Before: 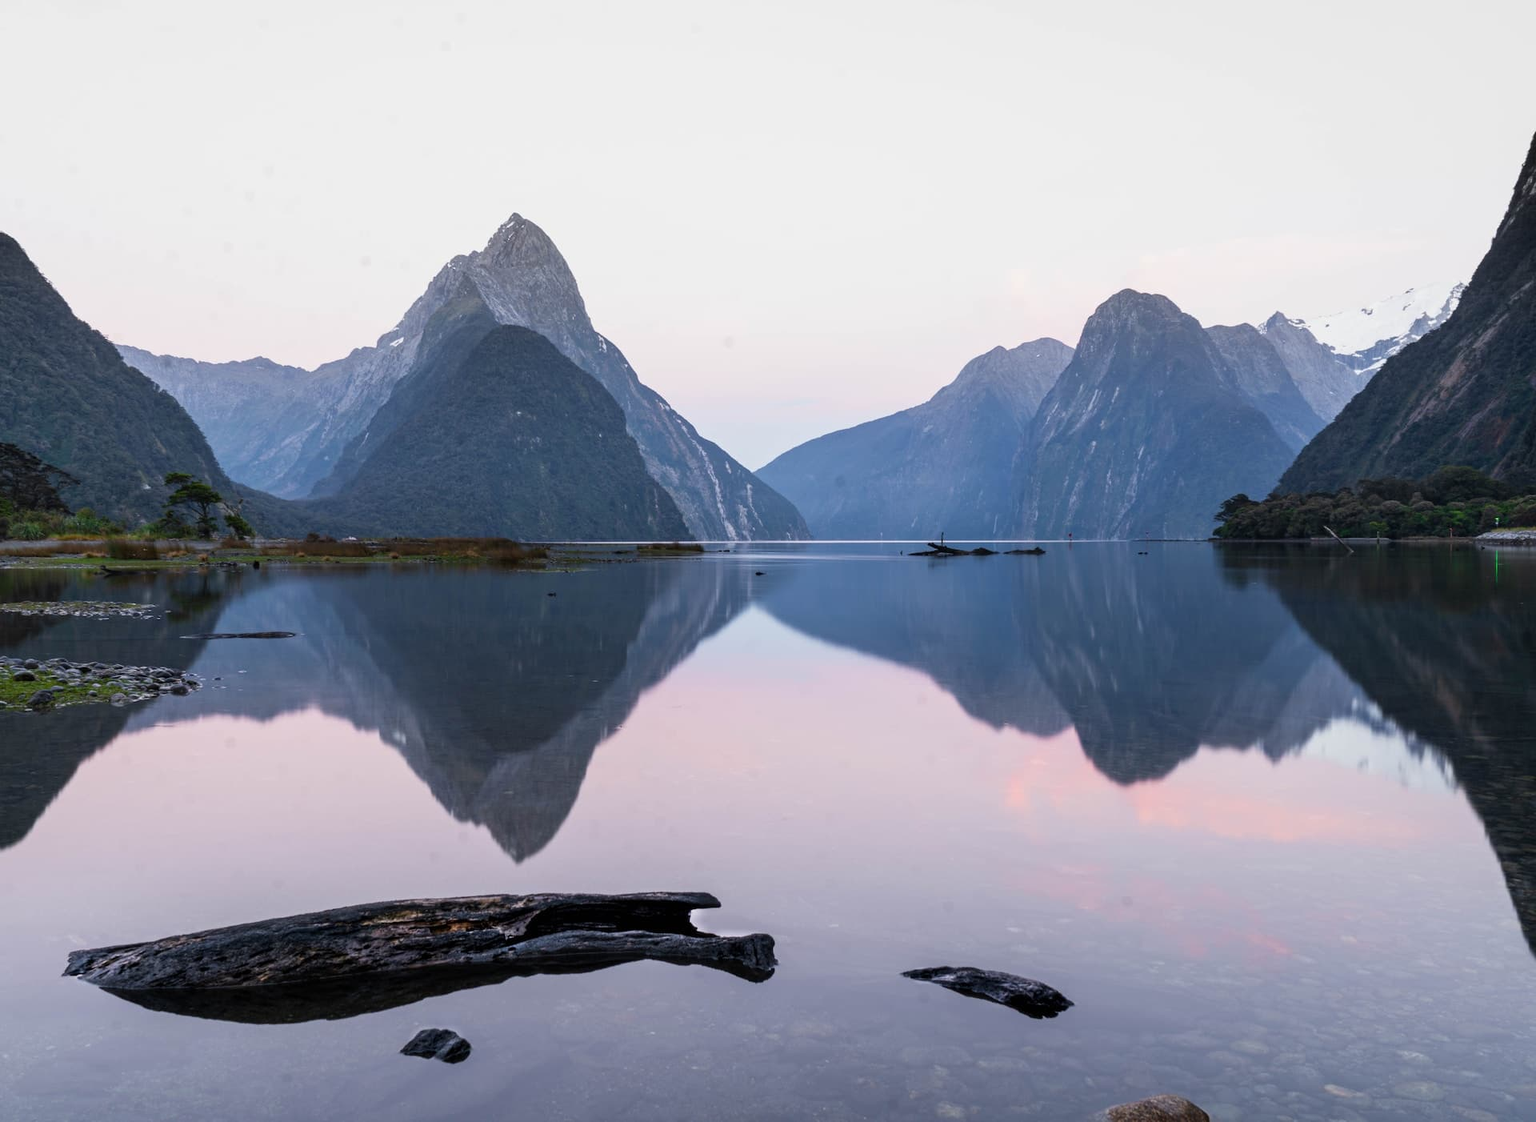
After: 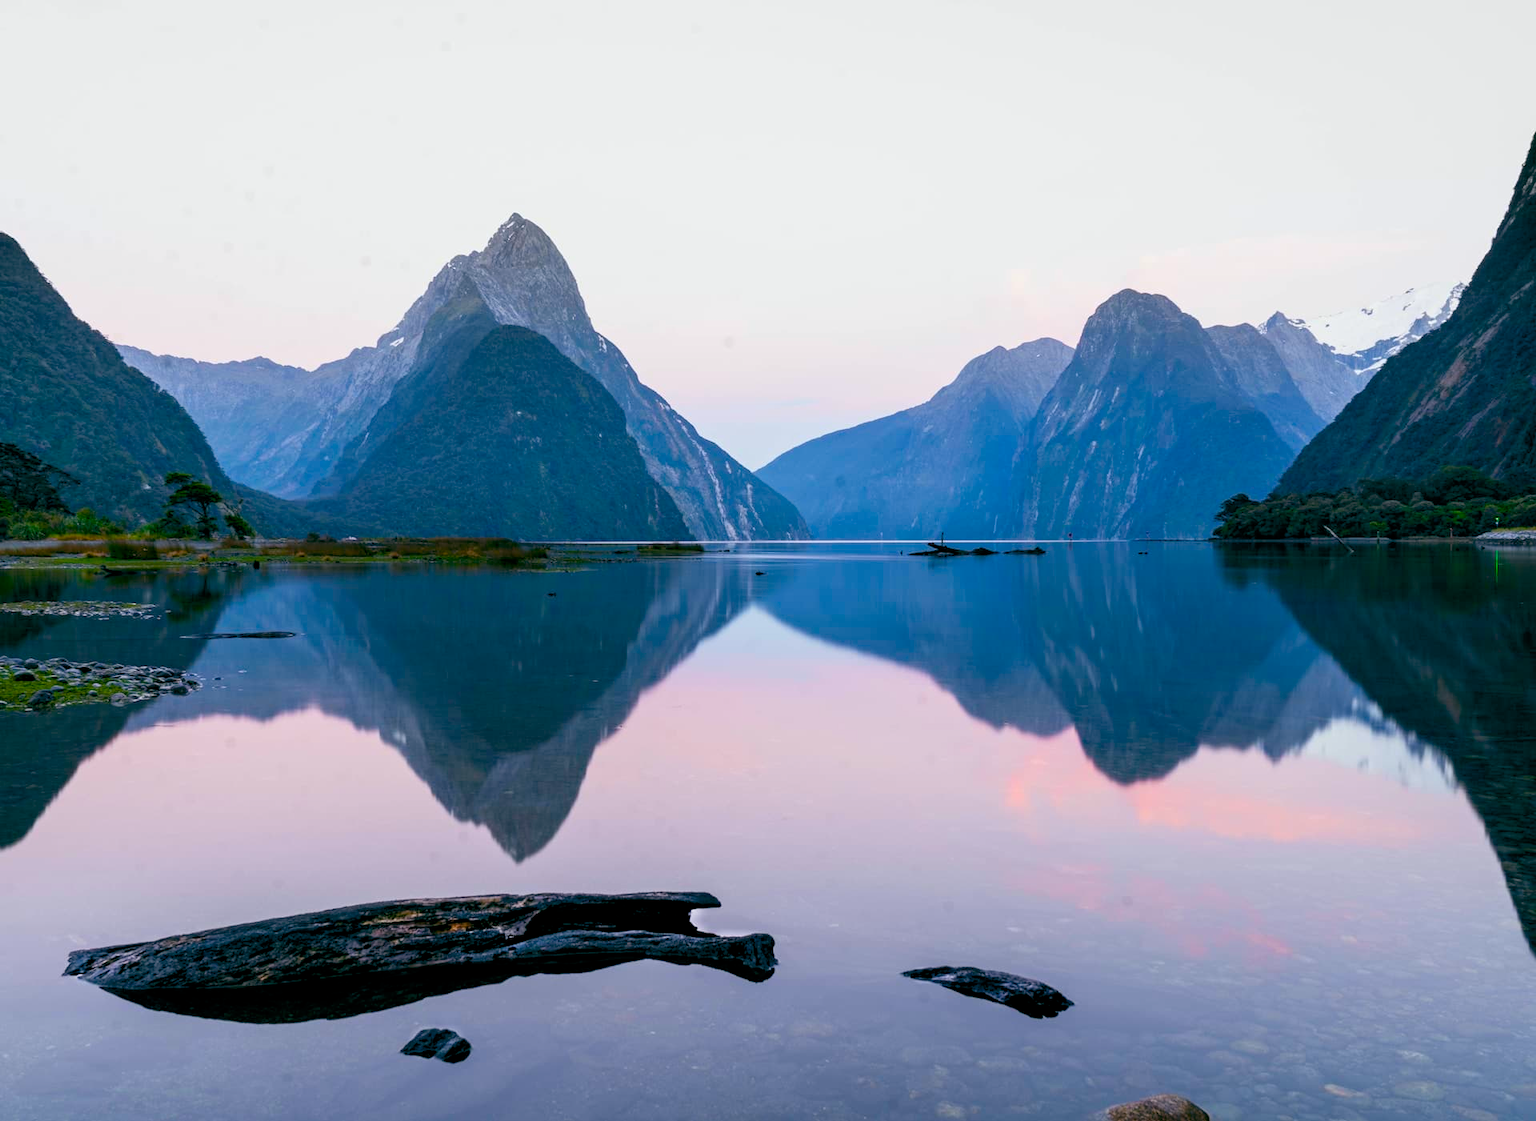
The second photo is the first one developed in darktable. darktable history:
color balance rgb: global offset › luminance -0.336%, global offset › chroma 0.115%, global offset › hue 165.11°, perceptual saturation grading › global saturation 36.437%, perceptual saturation grading › shadows 35.477%, global vibrance 20%
